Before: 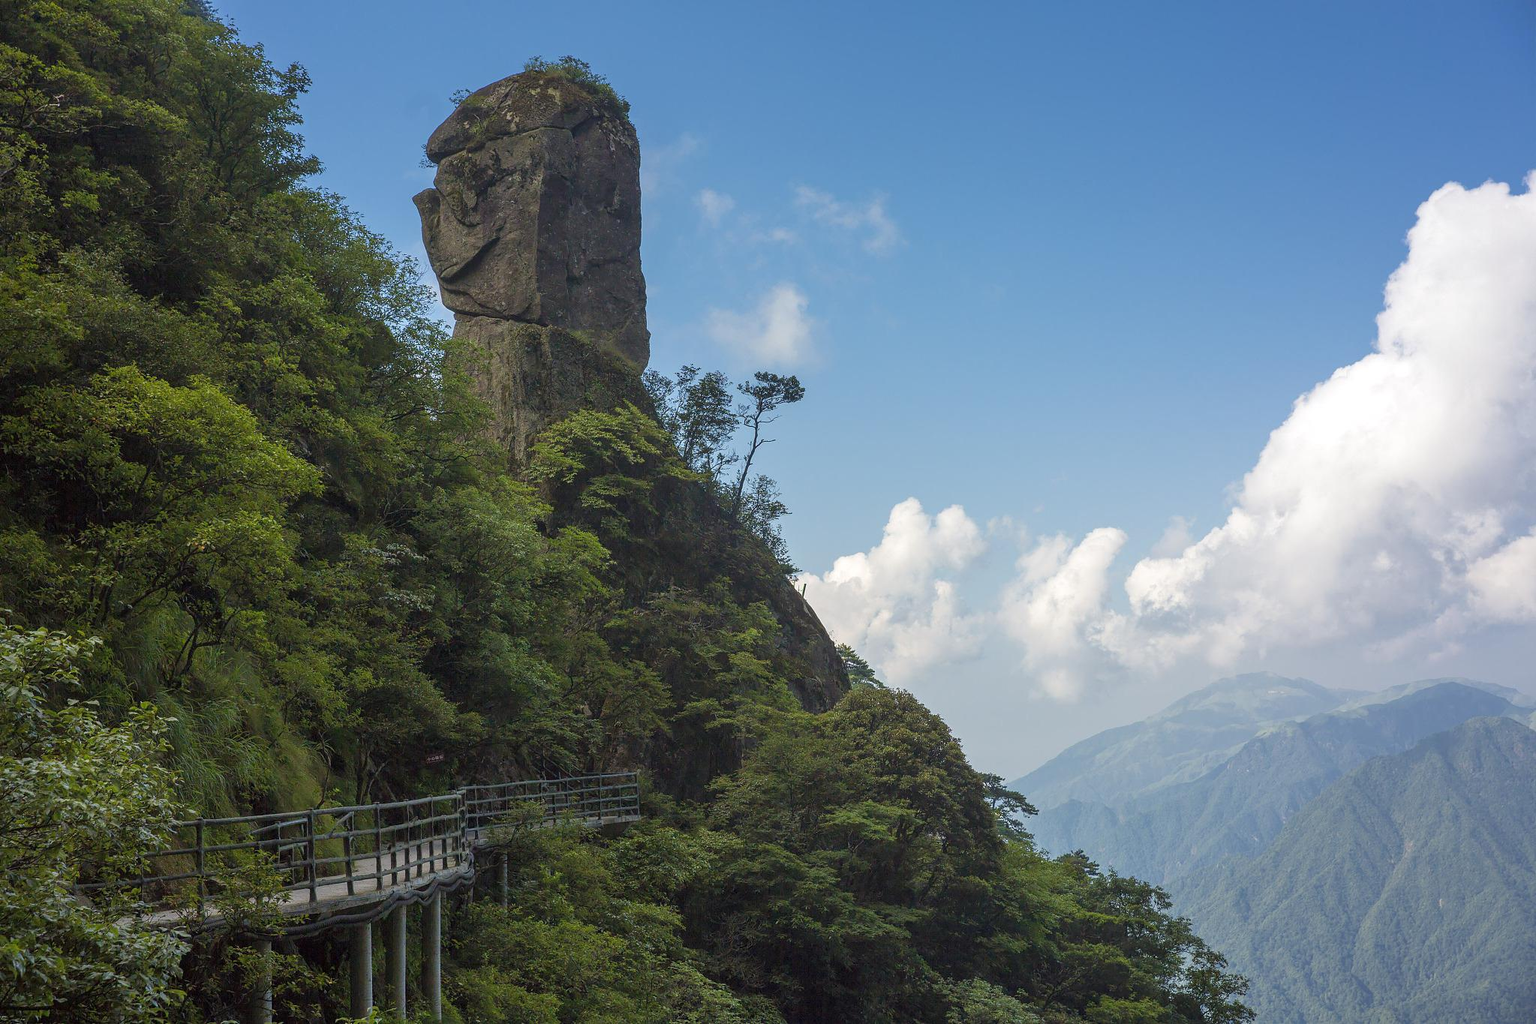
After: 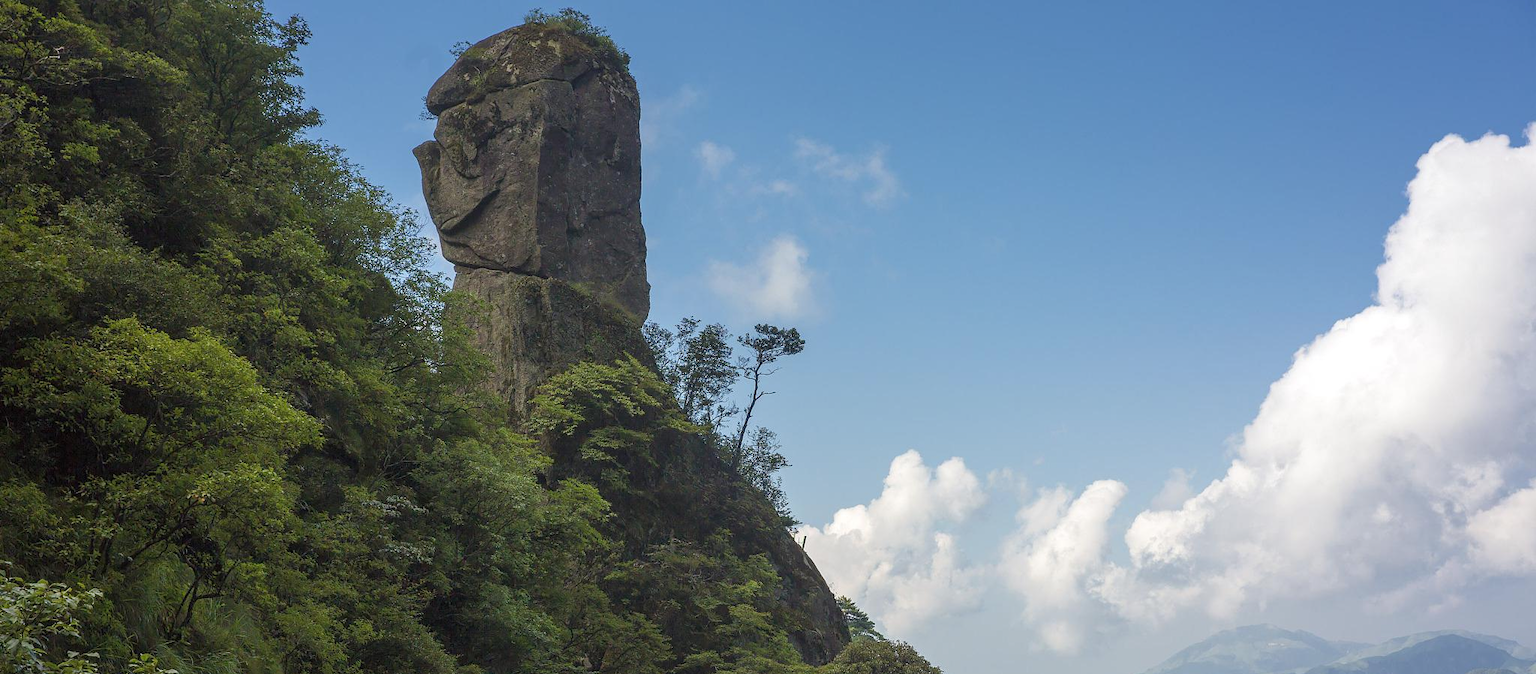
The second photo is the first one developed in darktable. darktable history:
contrast brightness saturation: saturation -0.05
crop and rotate: top 4.73%, bottom 29.386%
